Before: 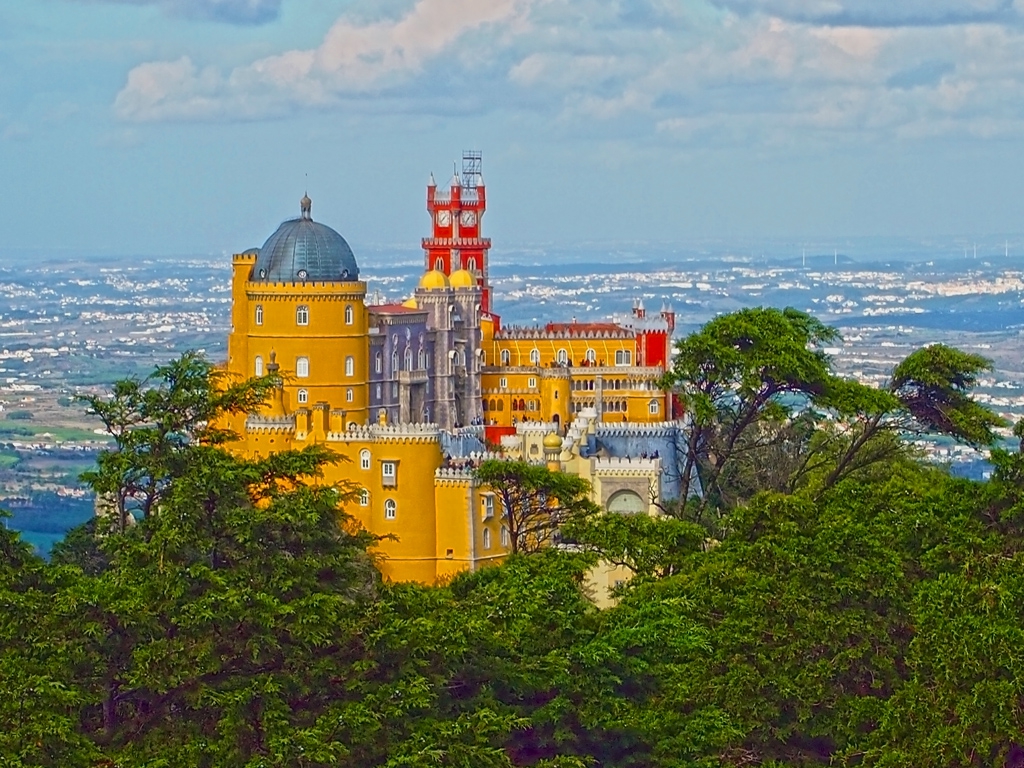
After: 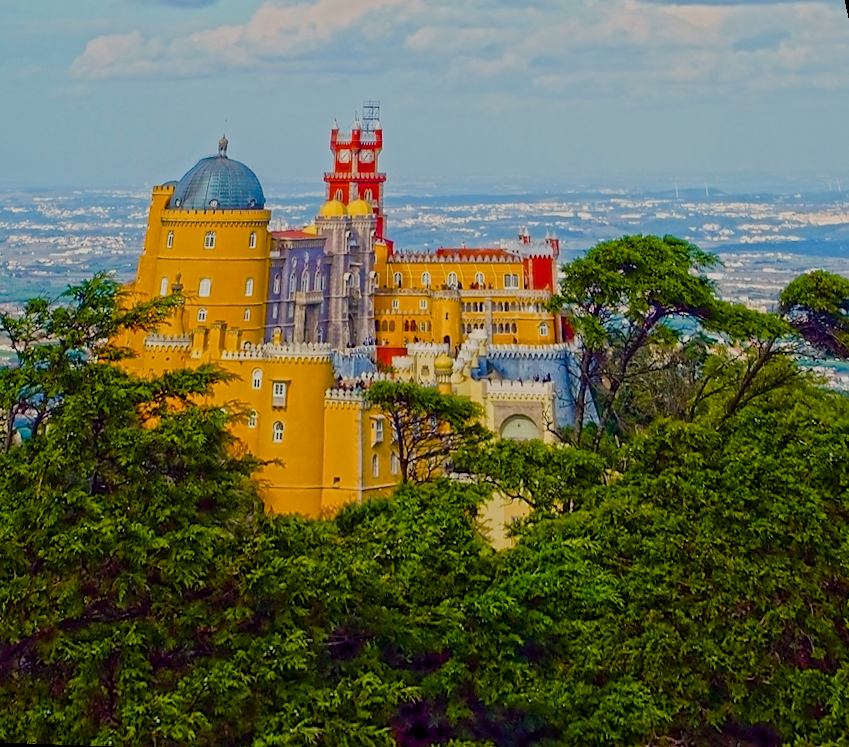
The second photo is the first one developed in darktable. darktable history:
rotate and perspective: rotation 0.72°, lens shift (vertical) -0.352, lens shift (horizontal) -0.051, crop left 0.152, crop right 0.859, crop top 0.019, crop bottom 0.964
color balance rgb: shadows lift › chroma 1%, shadows lift › hue 240.84°, highlights gain › chroma 2%, highlights gain › hue 73.2°, global offset › luminance -0.5%, perceptual saturation grading › global saturation 20%, perceptual saturation grading › highlights -25%, perceptual saturation grading › shadows 50%, global vibrance 15%
filmic rgb: black relative exposure -7.65 EV, white relative exposure 4.56 EV, hardness 3.61
